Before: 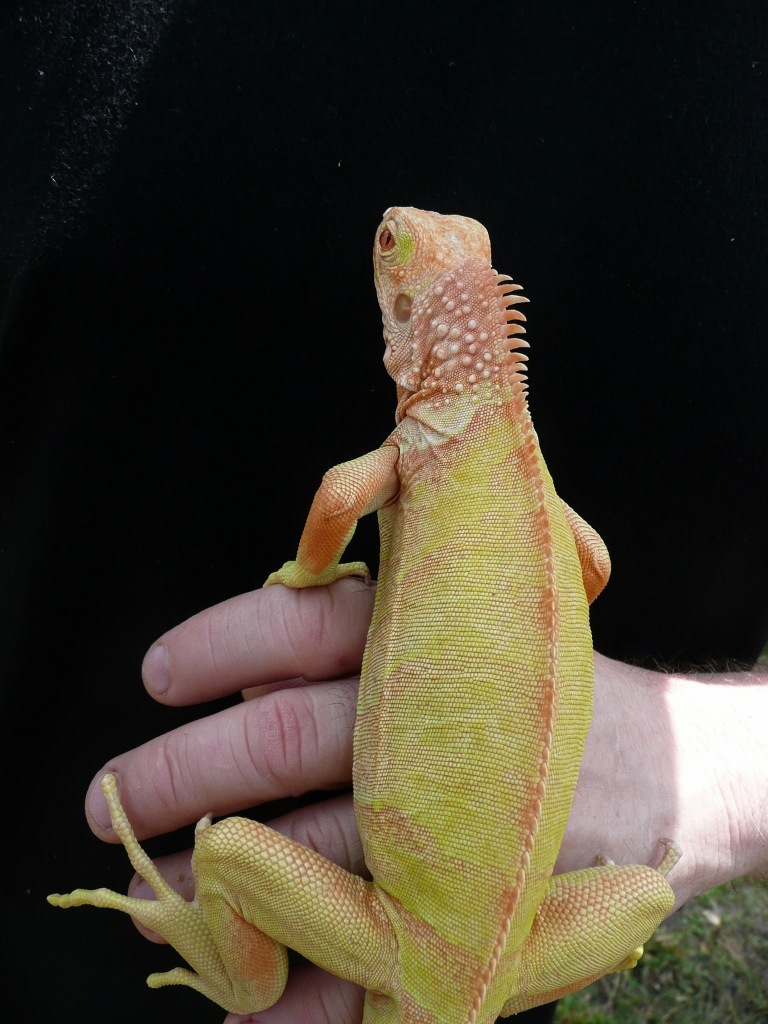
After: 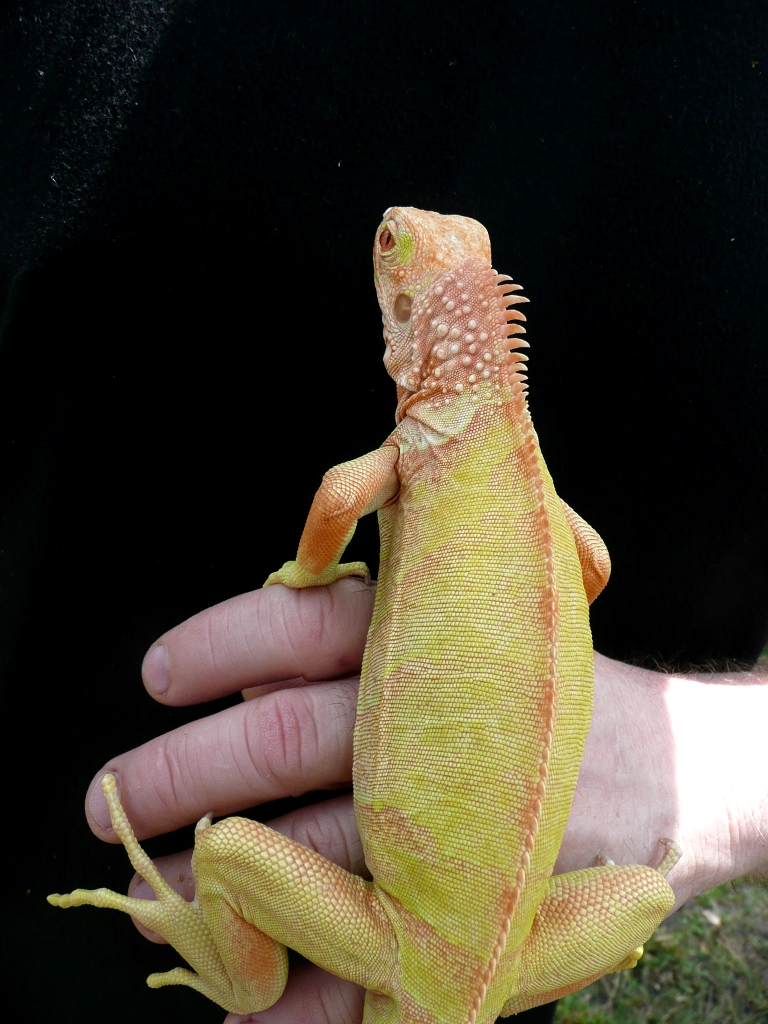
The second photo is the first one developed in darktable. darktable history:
exposure: black level correction 0.002, exposure 0.296 EV, compensate highlight preservation false
